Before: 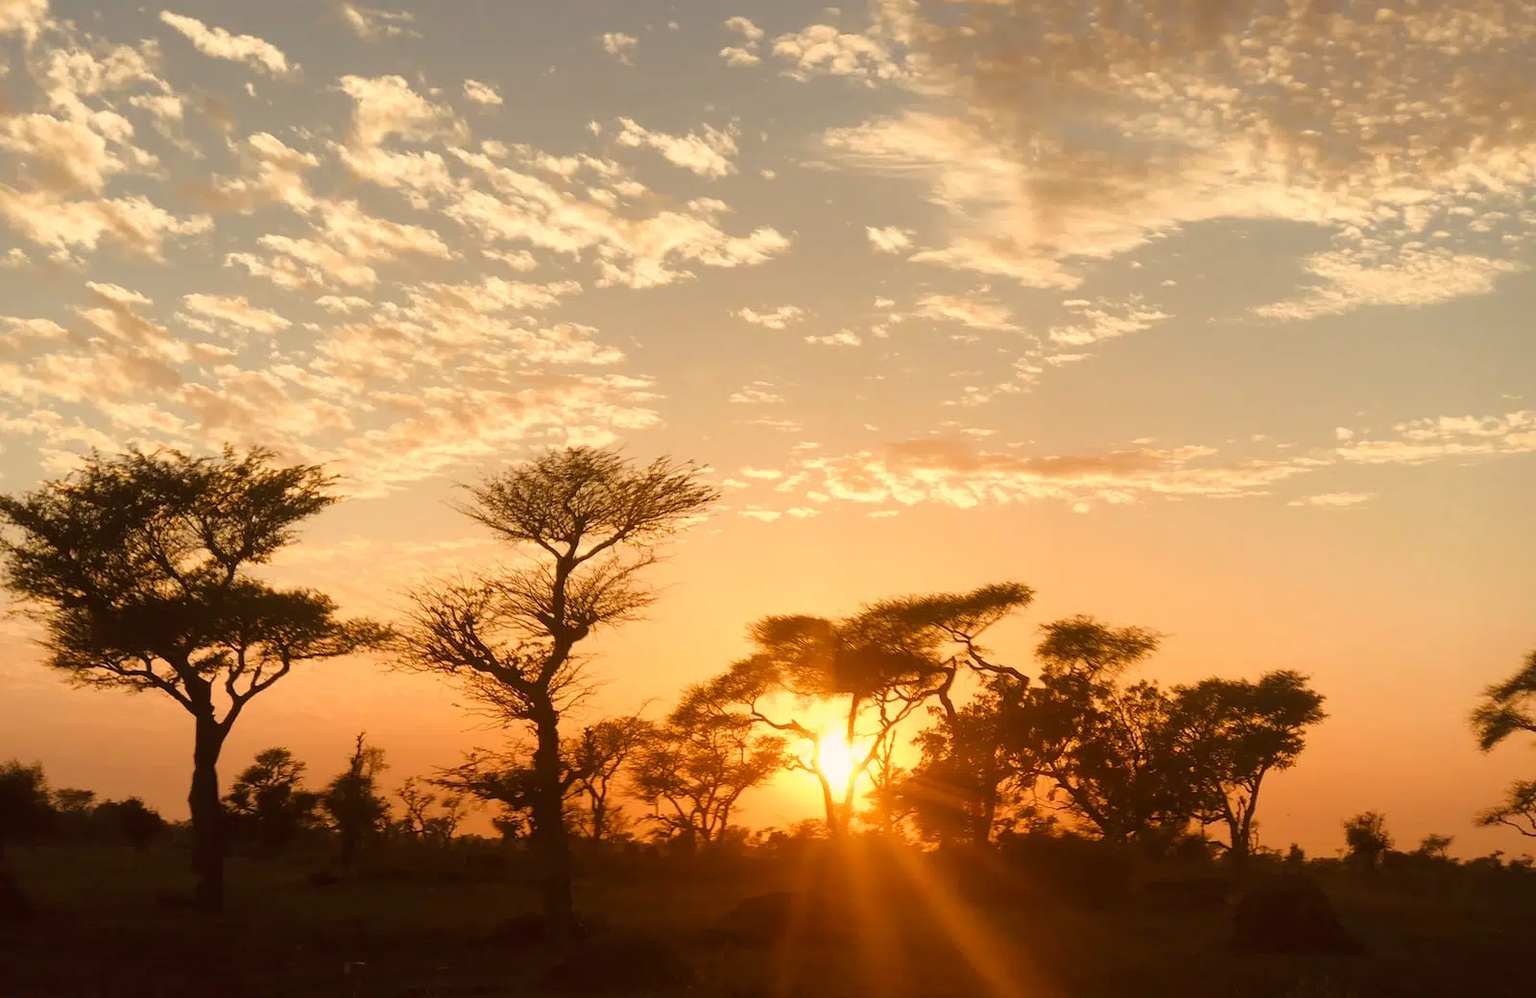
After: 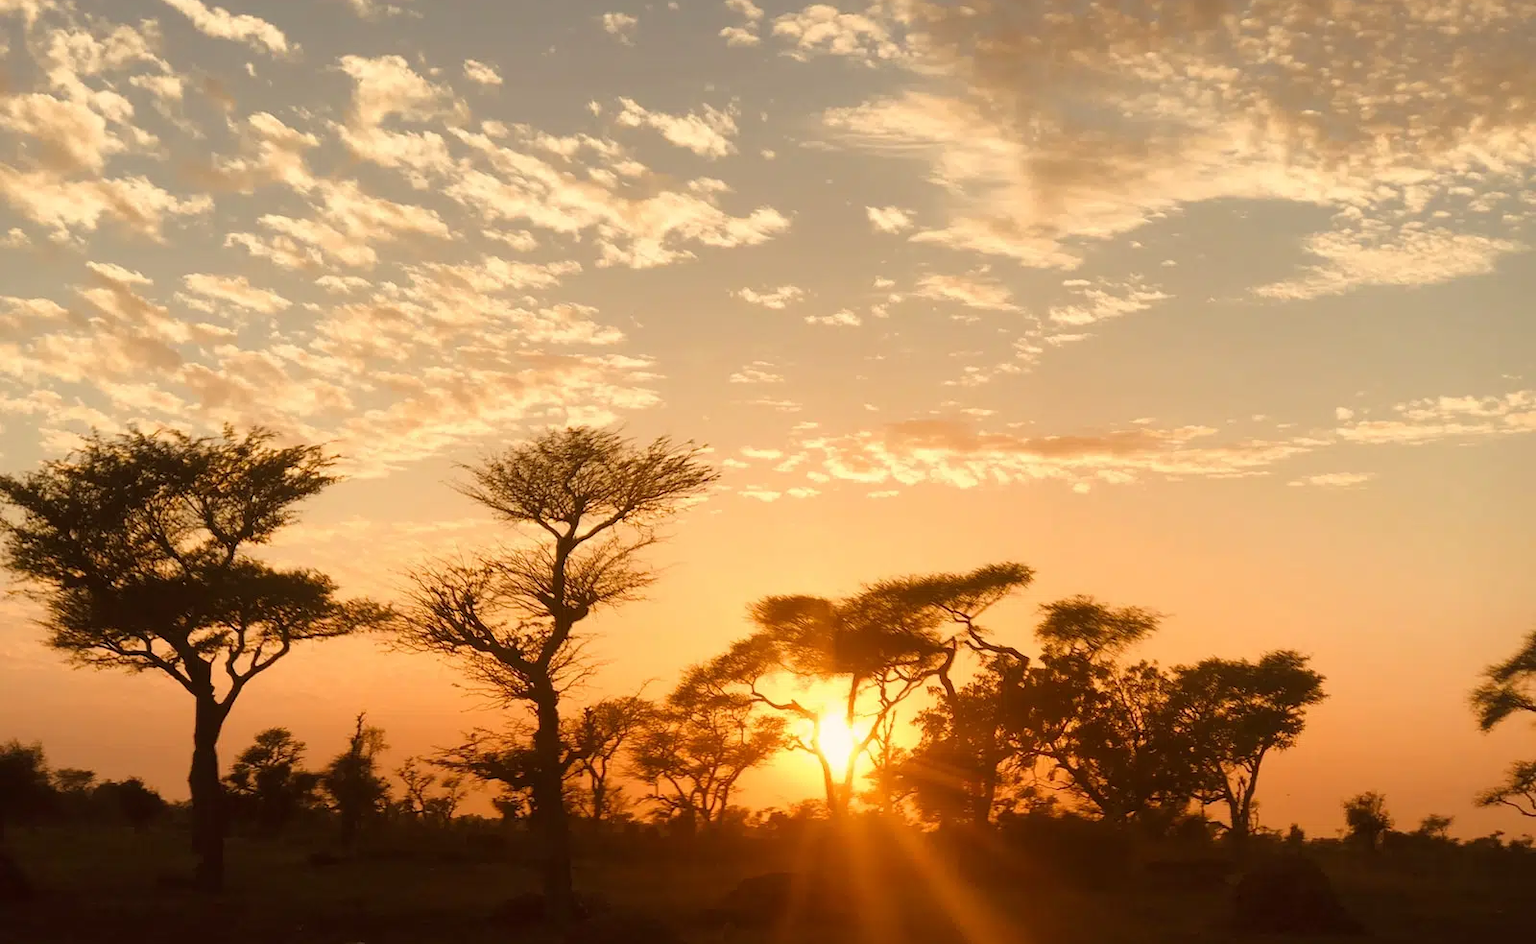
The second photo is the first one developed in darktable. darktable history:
crop and rotate: top 2.044%, bottom 3.267%
